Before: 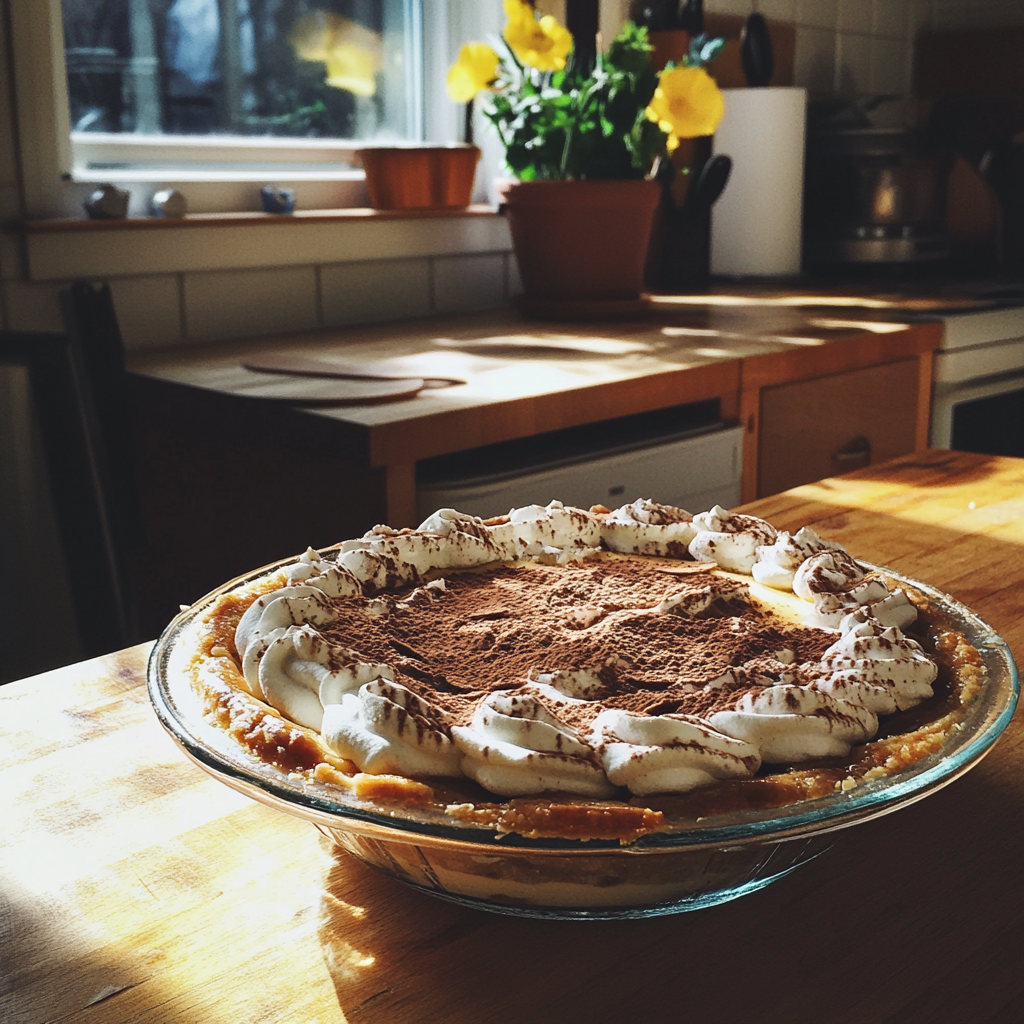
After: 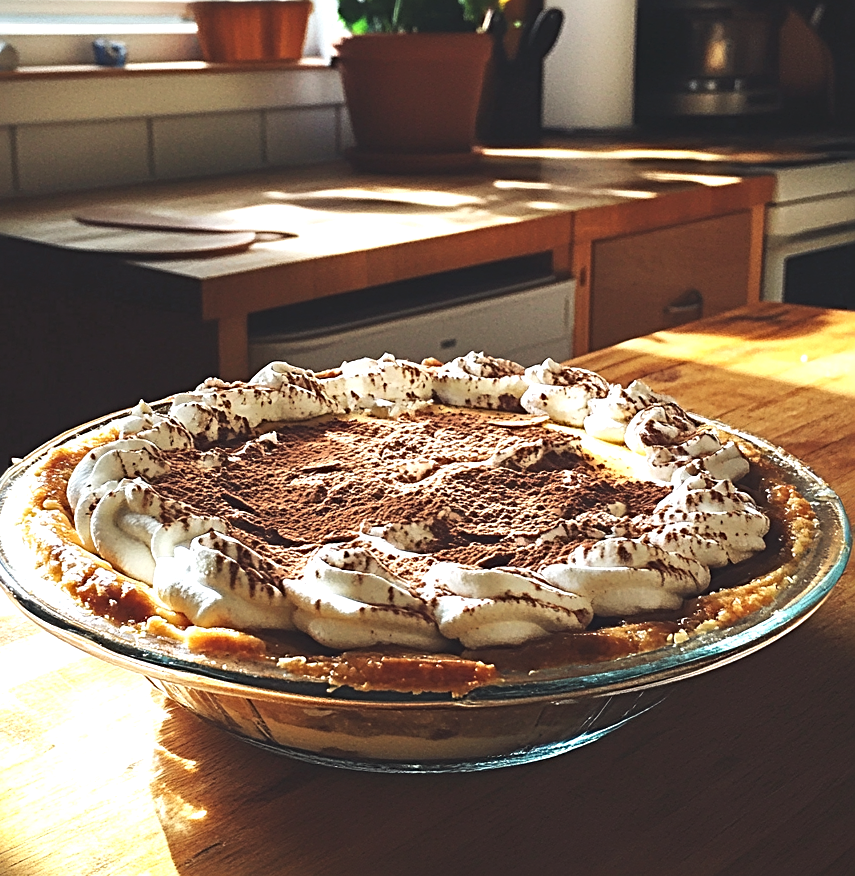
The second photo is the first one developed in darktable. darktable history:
crop: left 16.495%, top 14.398%
sharpen: radius 3.133
exposure: exposure 0.605 EV, compensate highlight preservation false
